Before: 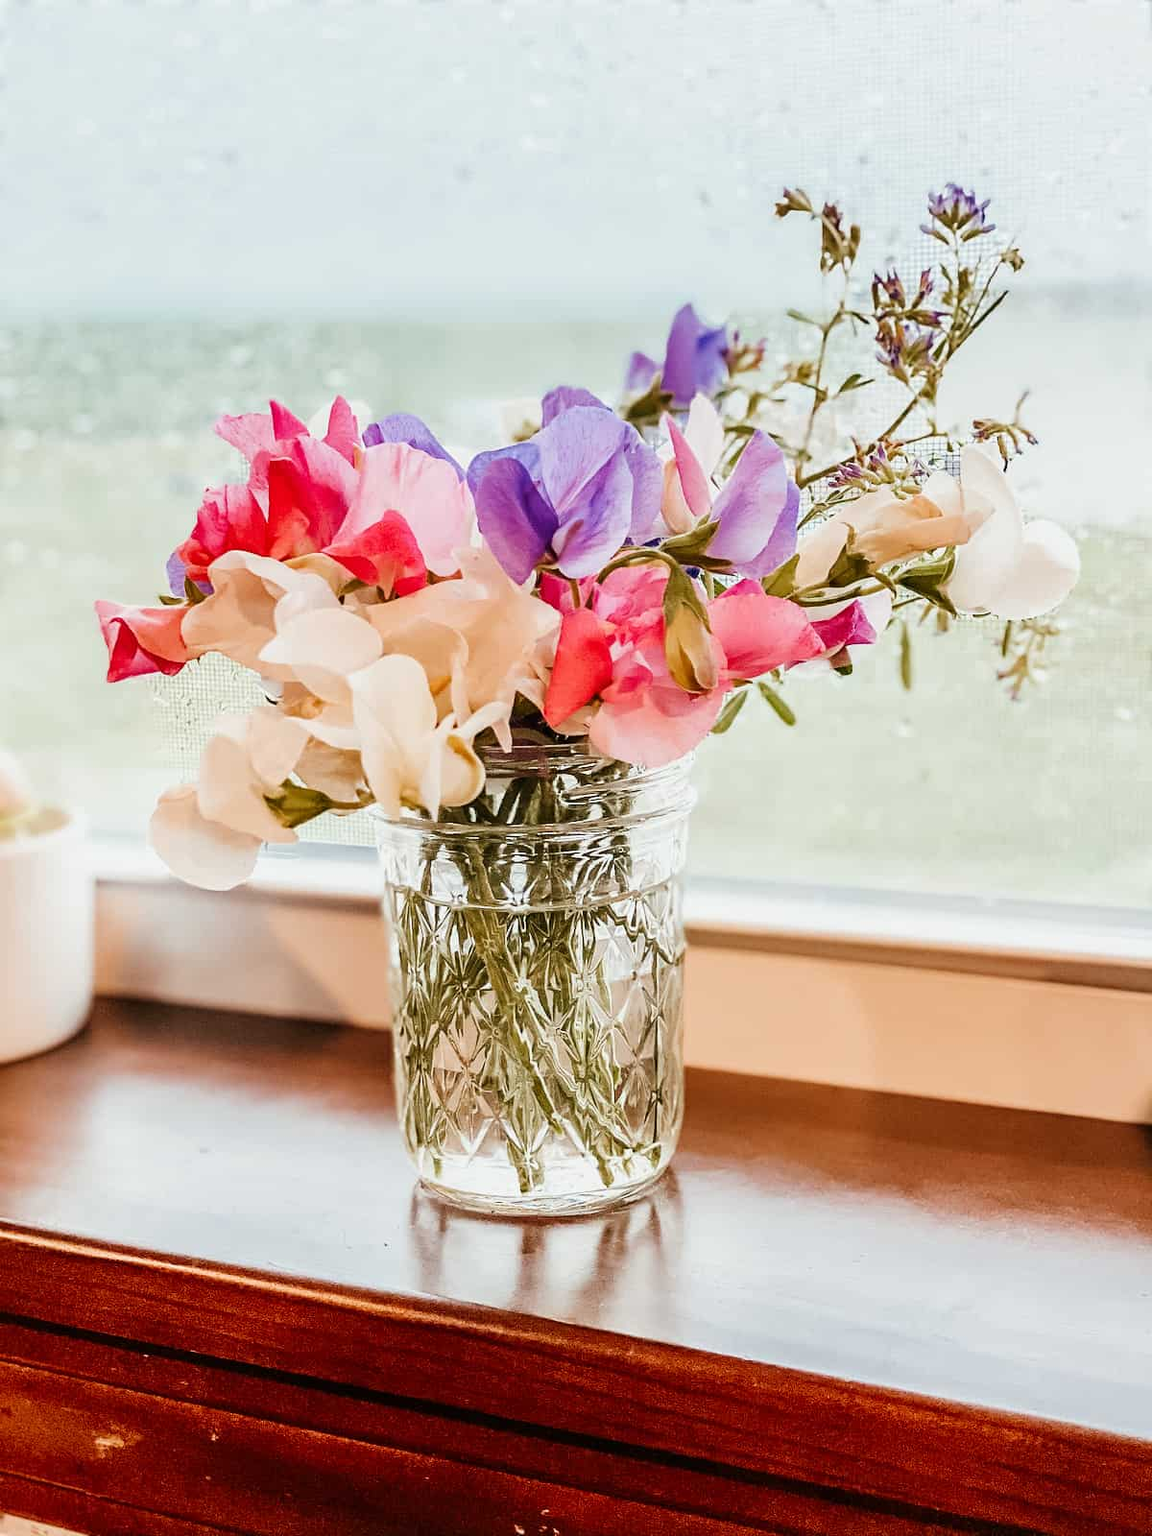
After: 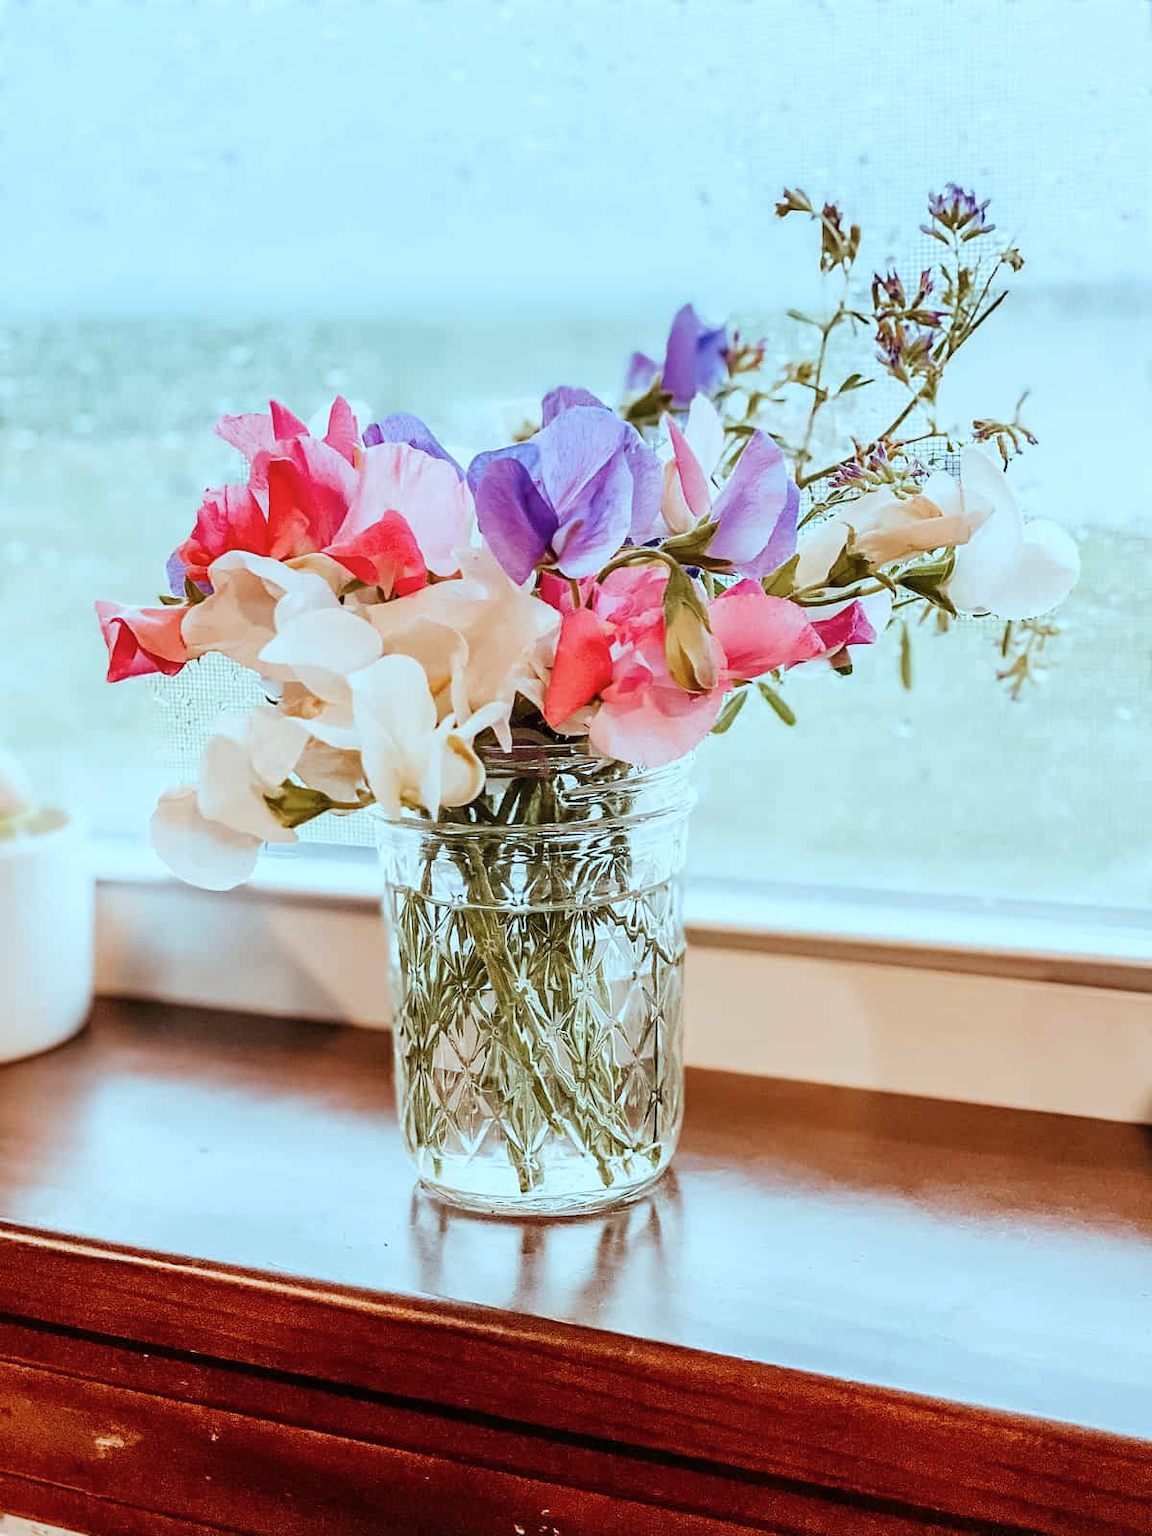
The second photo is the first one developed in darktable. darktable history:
color correction: highlights a* -11.33, highlights b* -15.55
